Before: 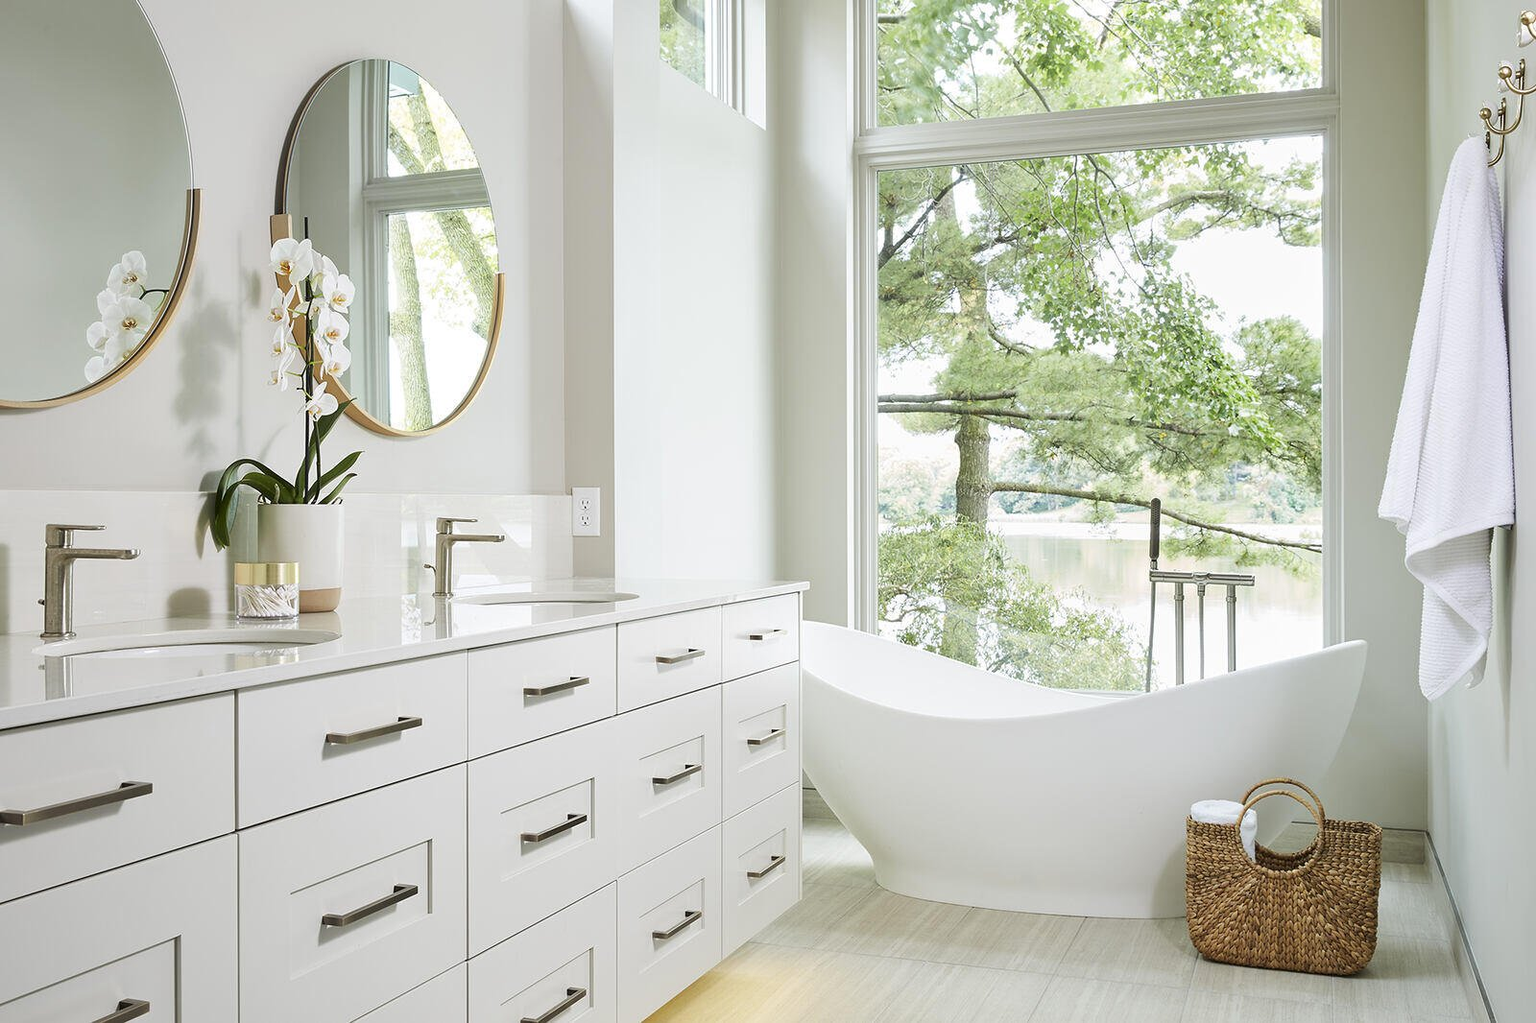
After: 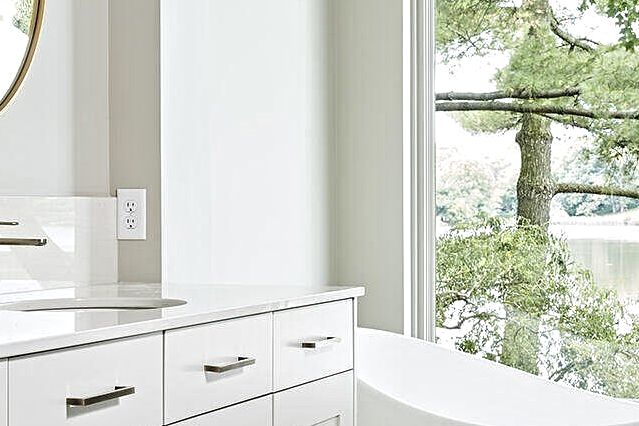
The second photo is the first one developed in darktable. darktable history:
crop: left 30%, top 30%, right 30%, bottom 30%
contrast equalizer: octaves 7, y [[0.5, 0.542, 0.583, 0.625, 0.667, 0.708], [0.5 ×6], [0.5 ×6], [0 ×6], [0 ×6]]
